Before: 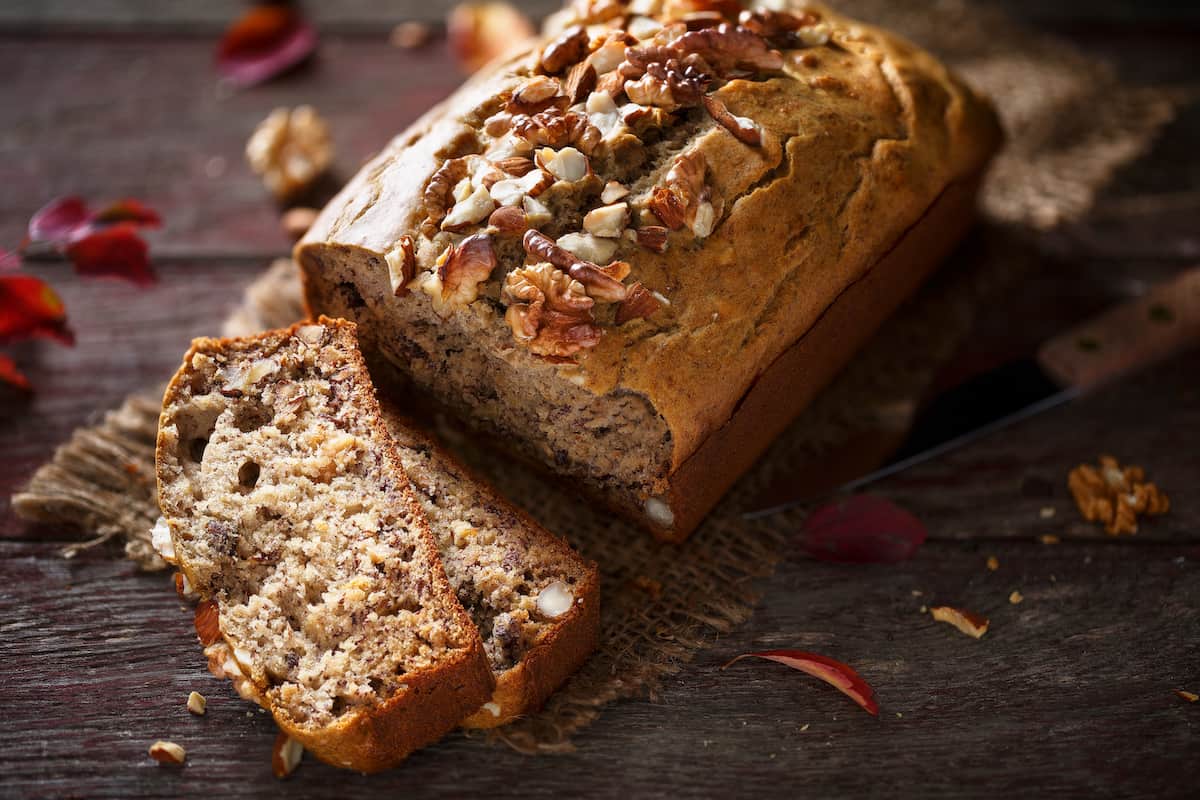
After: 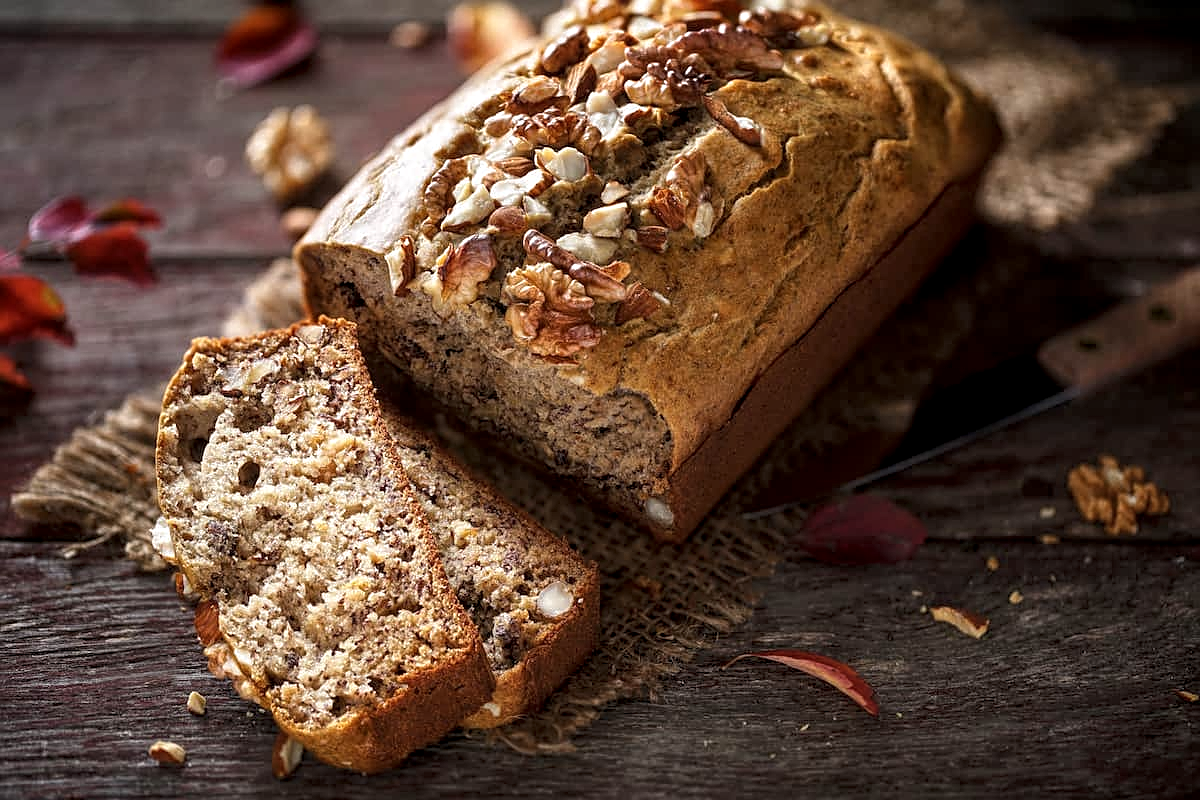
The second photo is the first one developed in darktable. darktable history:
shadows and highlights: shadows 20.55, highlights -20.99, soften with gaussian
local contrast: highlights 99%, shadows 86%, detail 160%, midtone range 0.2
contrast brightness saturation: contrast 0.01, saturation -0.05
color contrast: green-magenta contrast 0.96
sharpen: on, module defaults
